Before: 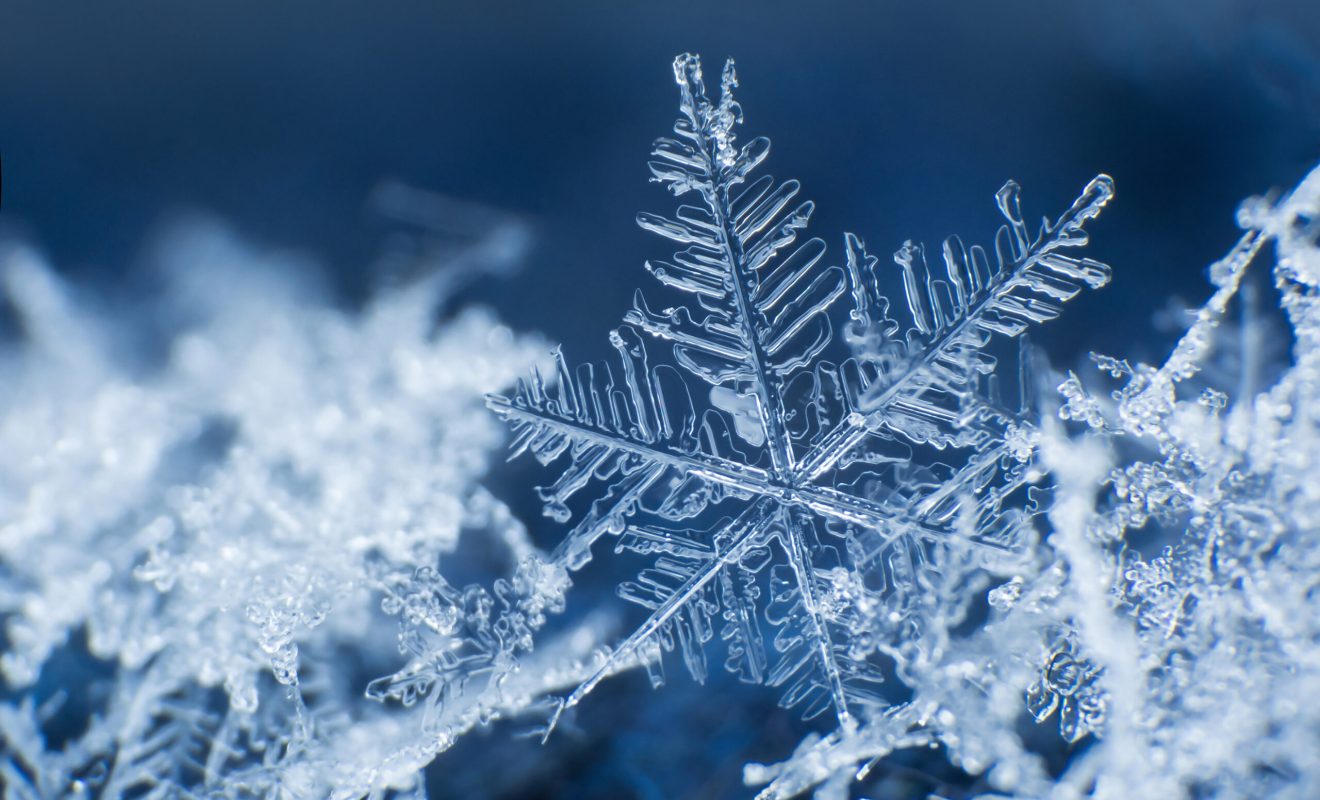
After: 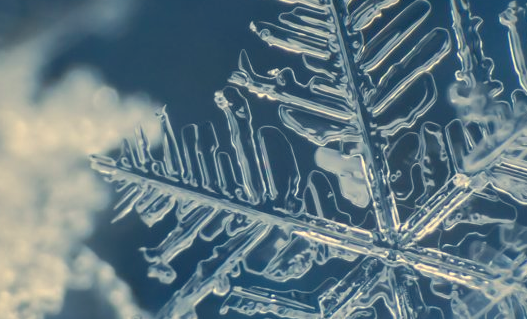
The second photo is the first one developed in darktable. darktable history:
shadows and highlights: on, module defaults
white balance: red 1.123, blue 0.83
tone equalizer: -8 EV -0.002 EV, -7 EV 0.005 EV, -6 EV -0.009 EV, -5 EV 0.011 EV, -4 EV -0.012 EV, -3 EV 0.007 EV, -2 EV -0.062 EV, -1 EV -0.293 EV, +0 EV -0.582 EV, smoothing diameter 2%, edges refinement/feathering 20, mask exposure compensation -1.57 EV, filter diffusion 5
crop: left 30%, top 30%, right 30%, bottom 30%
